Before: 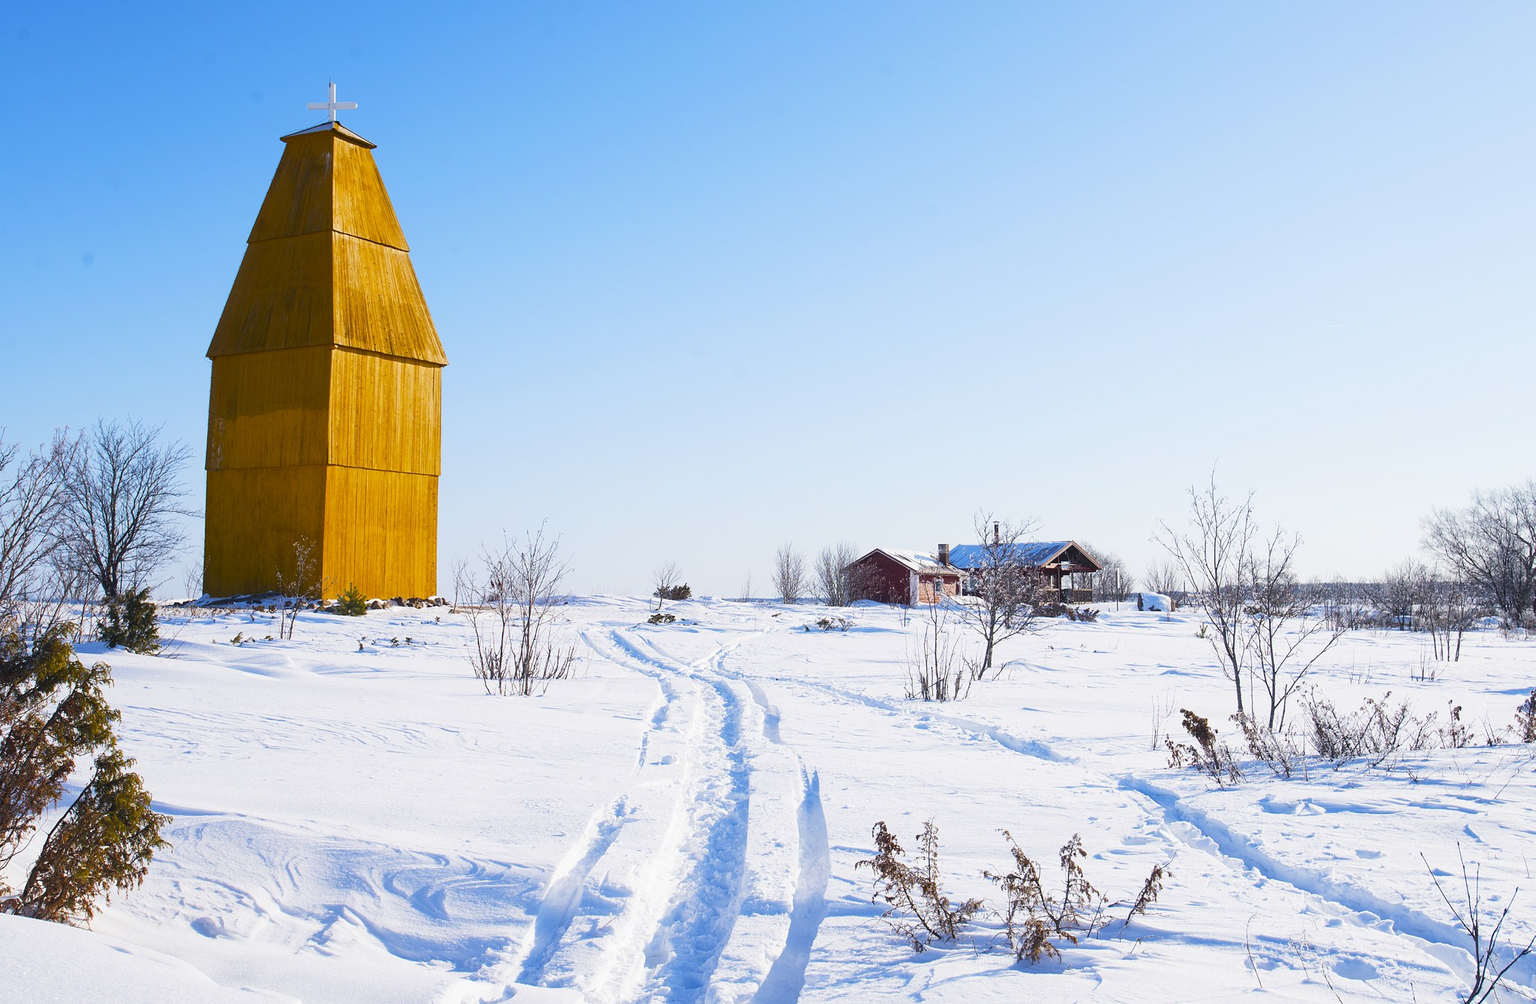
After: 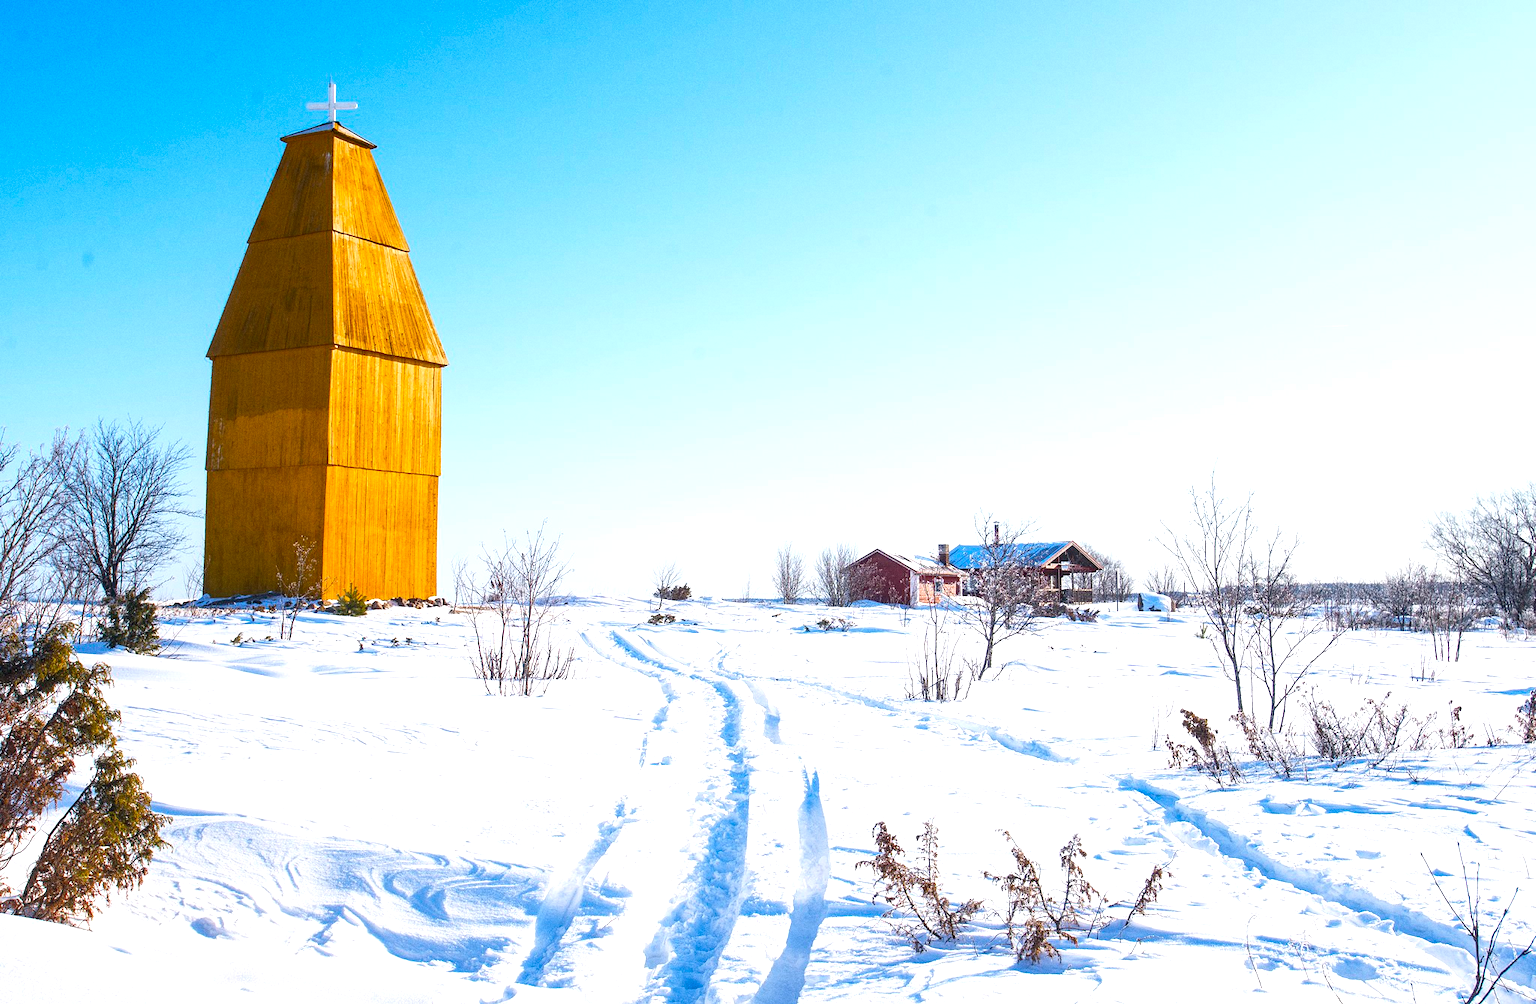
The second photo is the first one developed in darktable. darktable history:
grain: coarseness 0.09 ISO
local contrast: on, module defaults
exposure: black level correction 0.001, exposure 0.5 EV, compensate exposure bias true, compensate highlight preservation false
